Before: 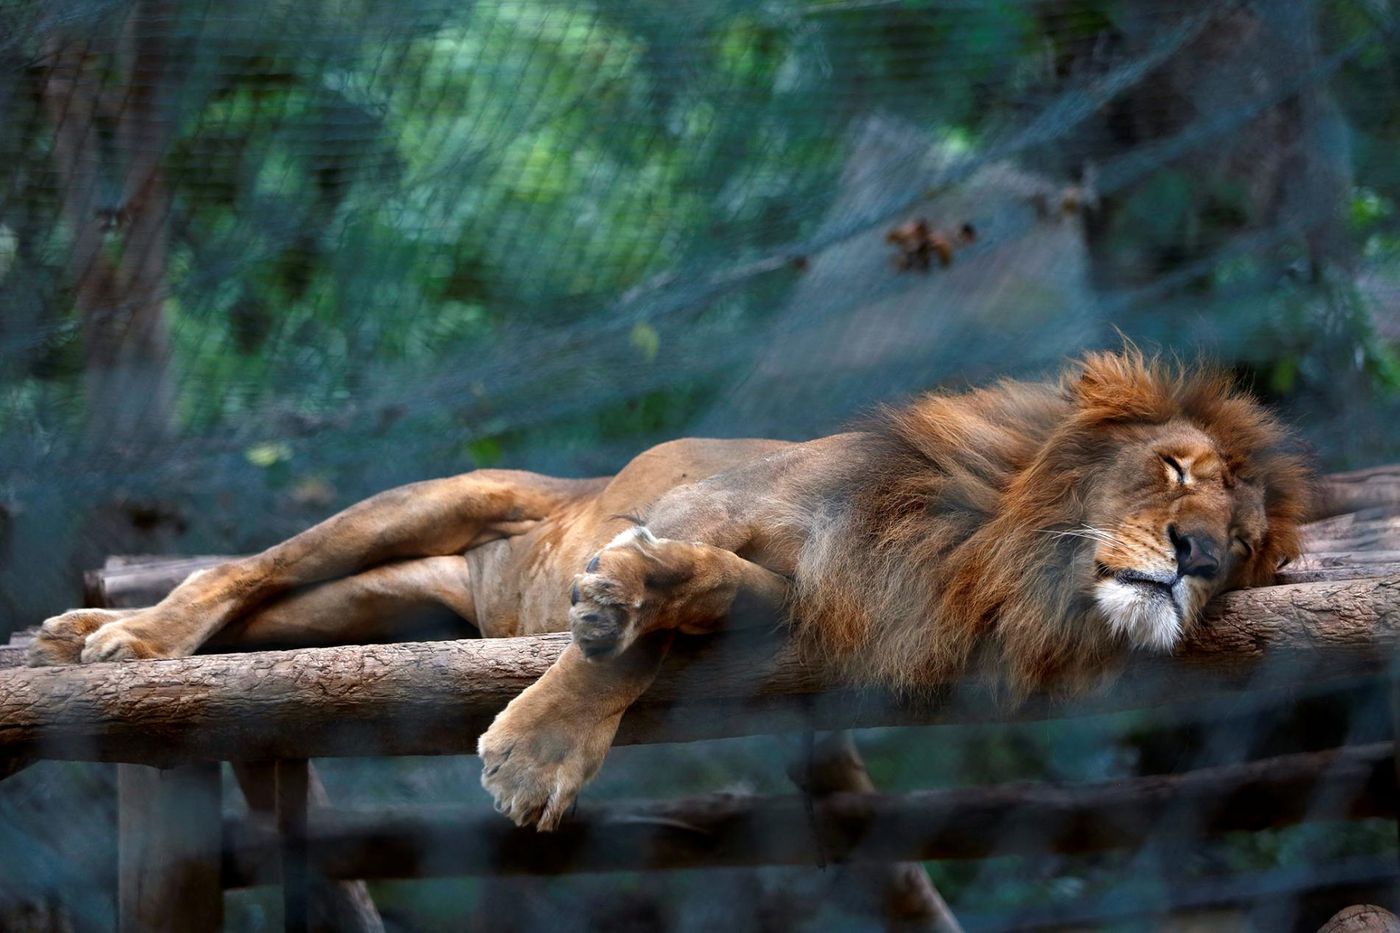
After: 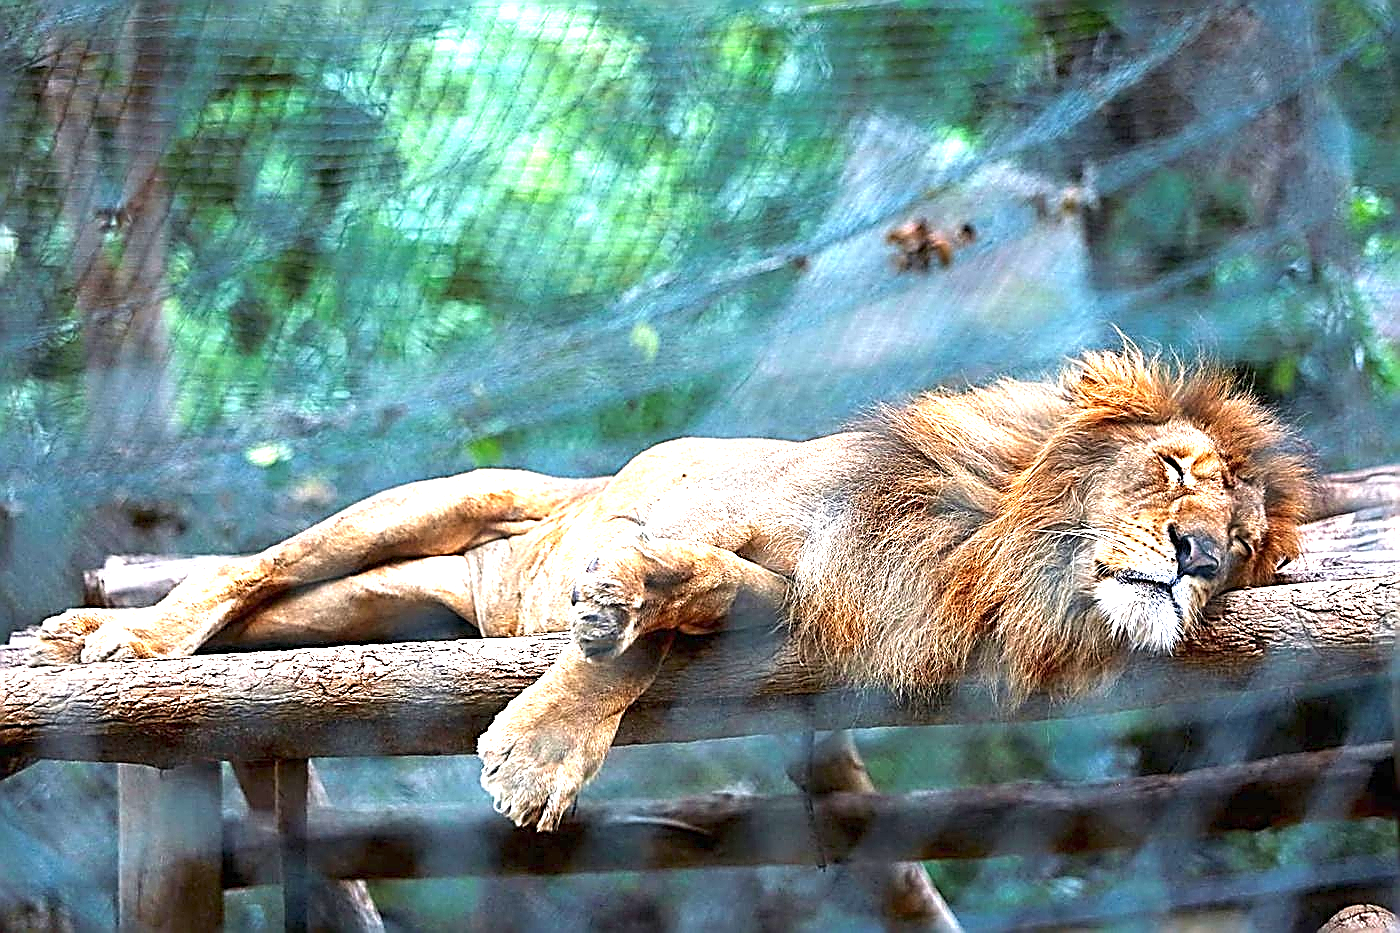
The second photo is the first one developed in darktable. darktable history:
exposure: black level correction 0, exposure 2.088 EV, compensate exposure bias true, compensate highlight preservation false
sharpen: amount 2
